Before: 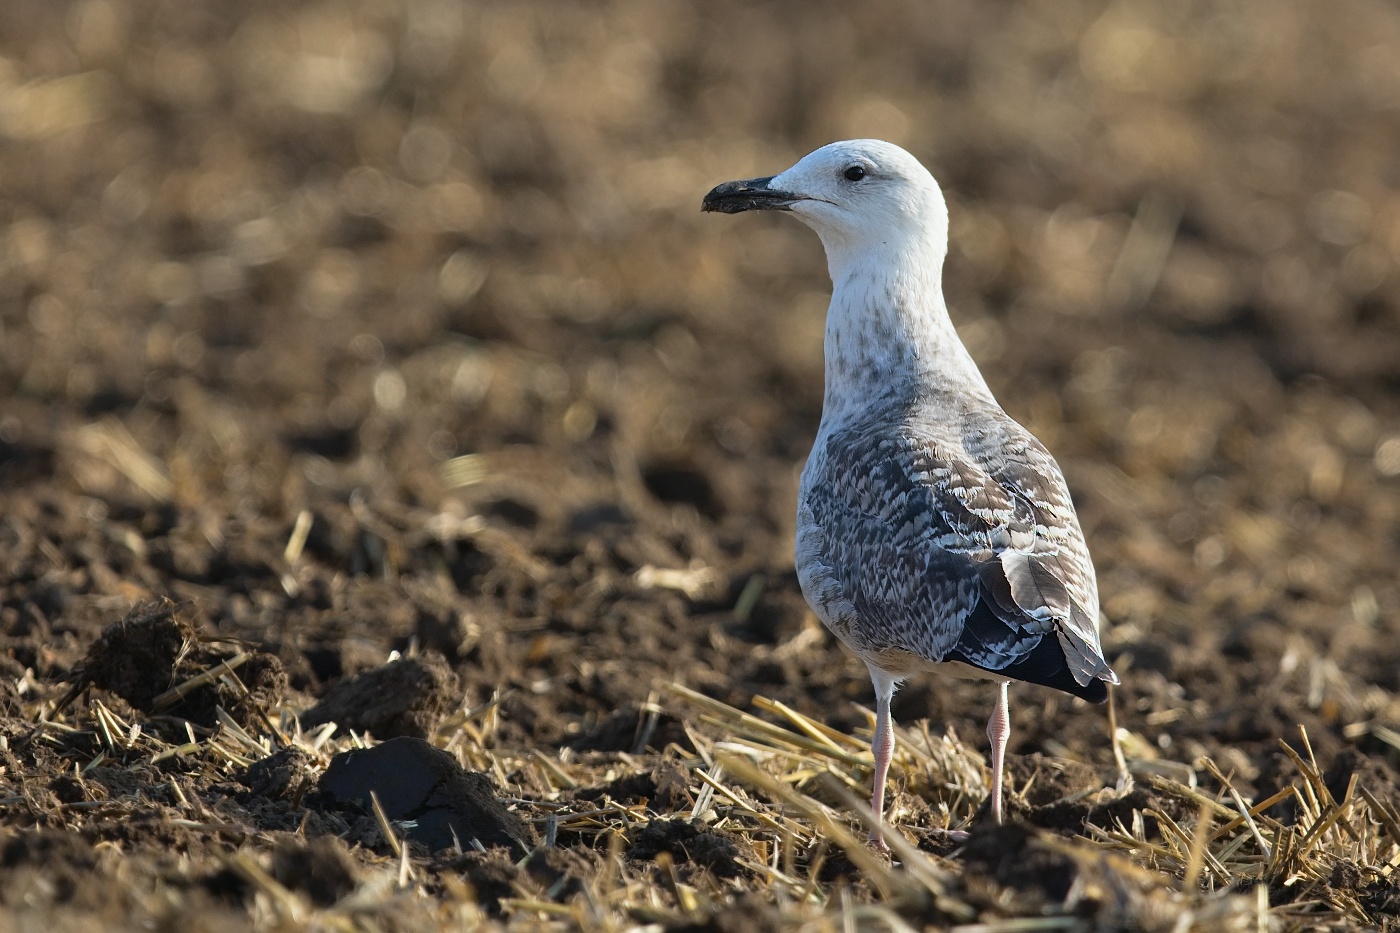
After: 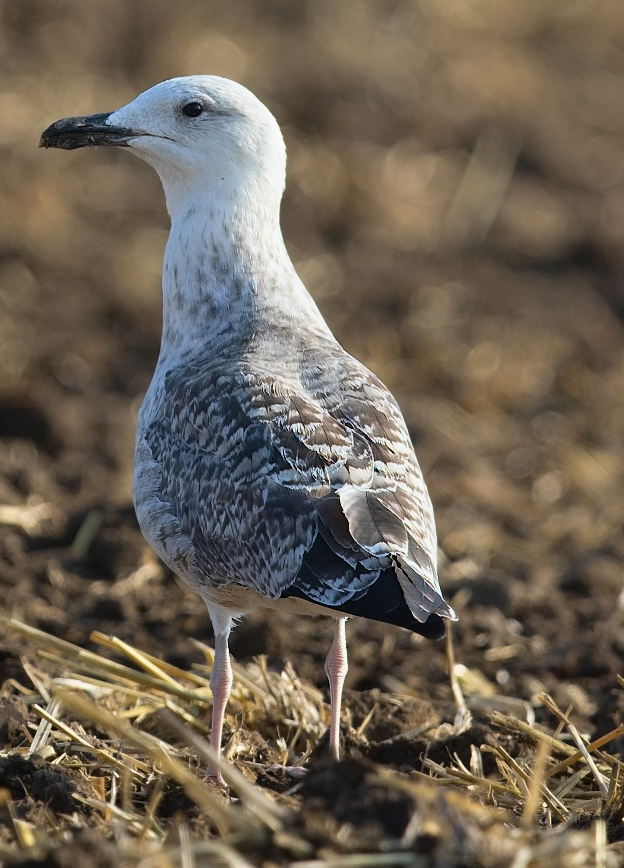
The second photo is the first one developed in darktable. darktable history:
crop: left 47.336%, top 6.869%, right 8.065%
